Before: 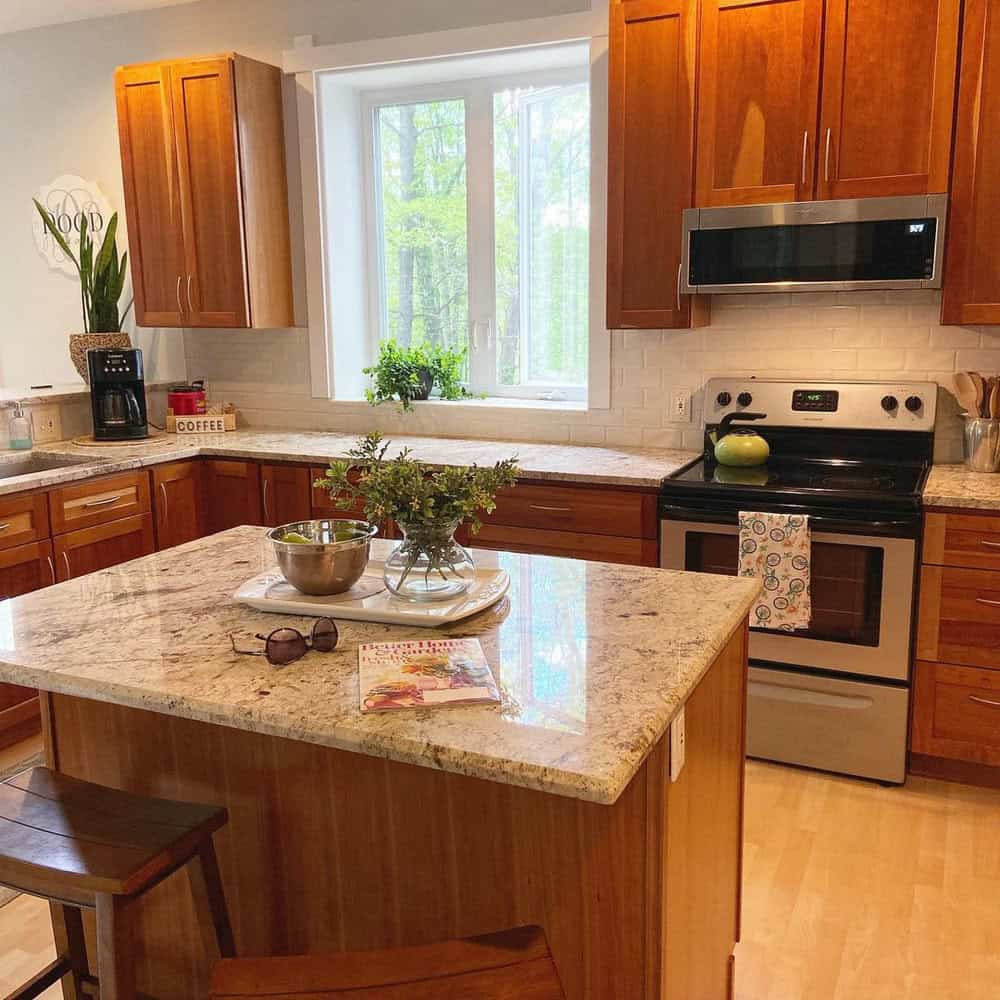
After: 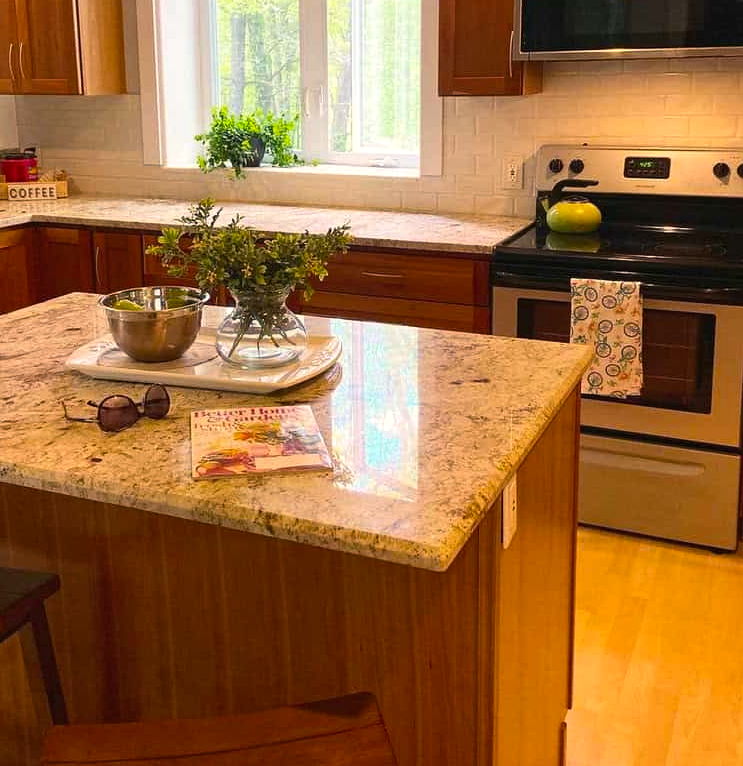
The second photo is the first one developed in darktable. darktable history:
color balance rgb: highlights gain › chroma 3.018%, highlights gain › hue 60.28°, perceptual saturation grading › global saturation 19.956%, perceptual brilliance grading › highlights 4.942%, perceptual brilliance grading › shadows -9.545%, global vibrance 20%
crop: left 16.882%, top 23.335%, right 8.799%
